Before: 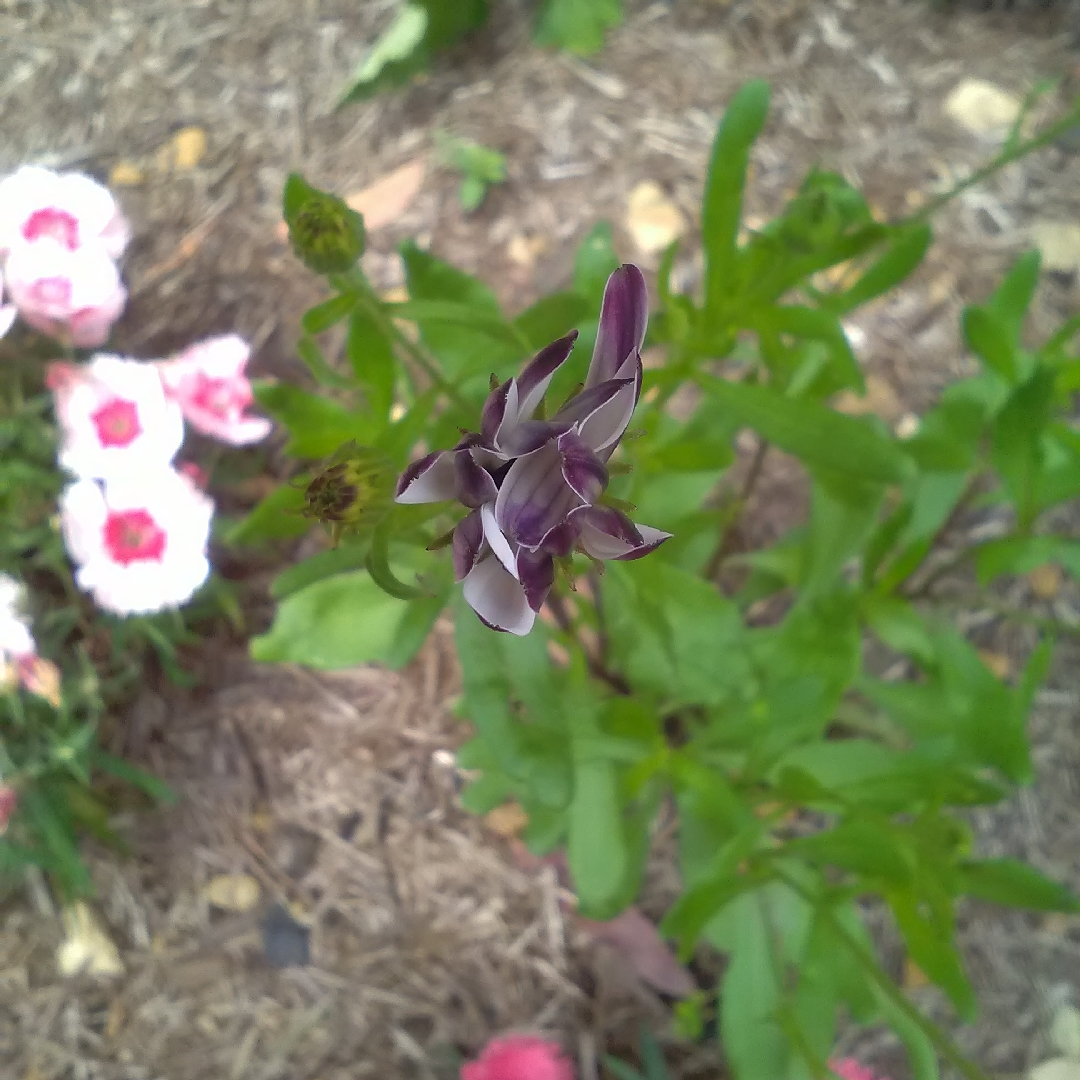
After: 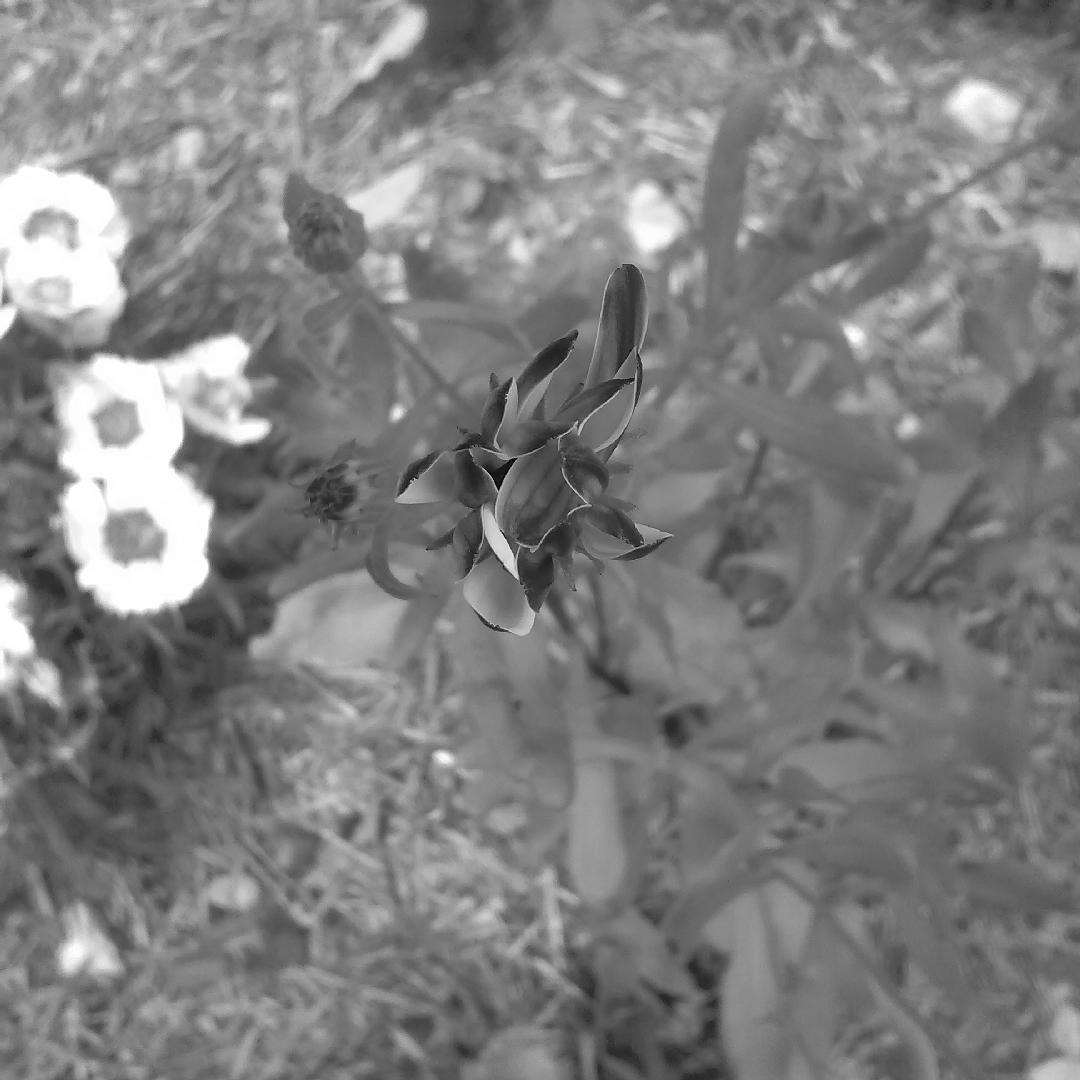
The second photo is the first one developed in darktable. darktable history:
white balance: red 1.009, blue 1.027
monochrome: on, module defaults
